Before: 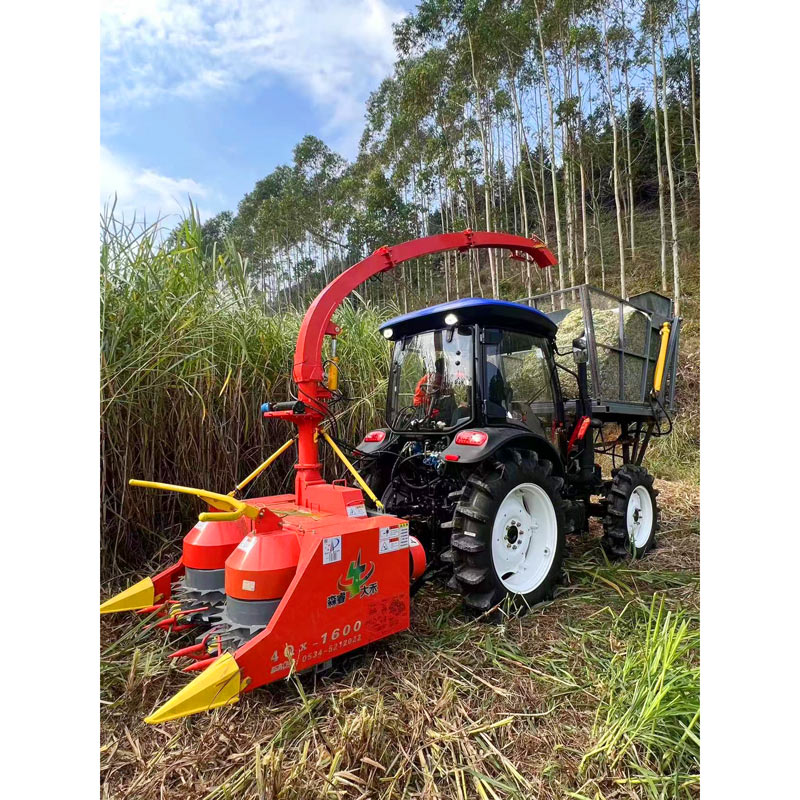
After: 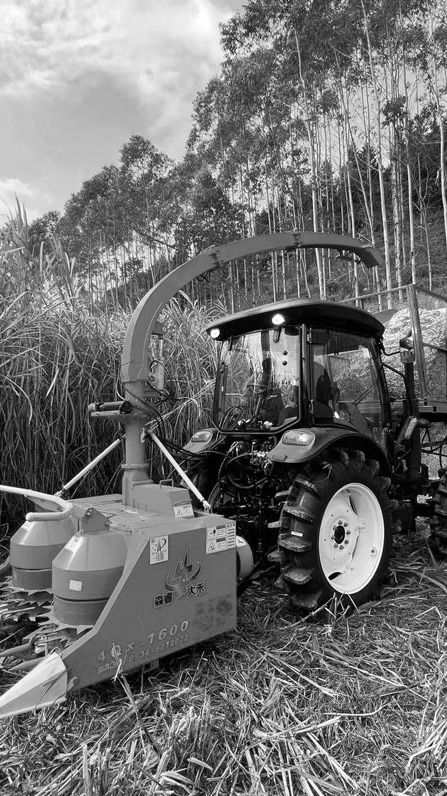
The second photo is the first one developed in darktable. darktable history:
crop: left 21.674%, right 22.086%
monochrome: size 3.1
